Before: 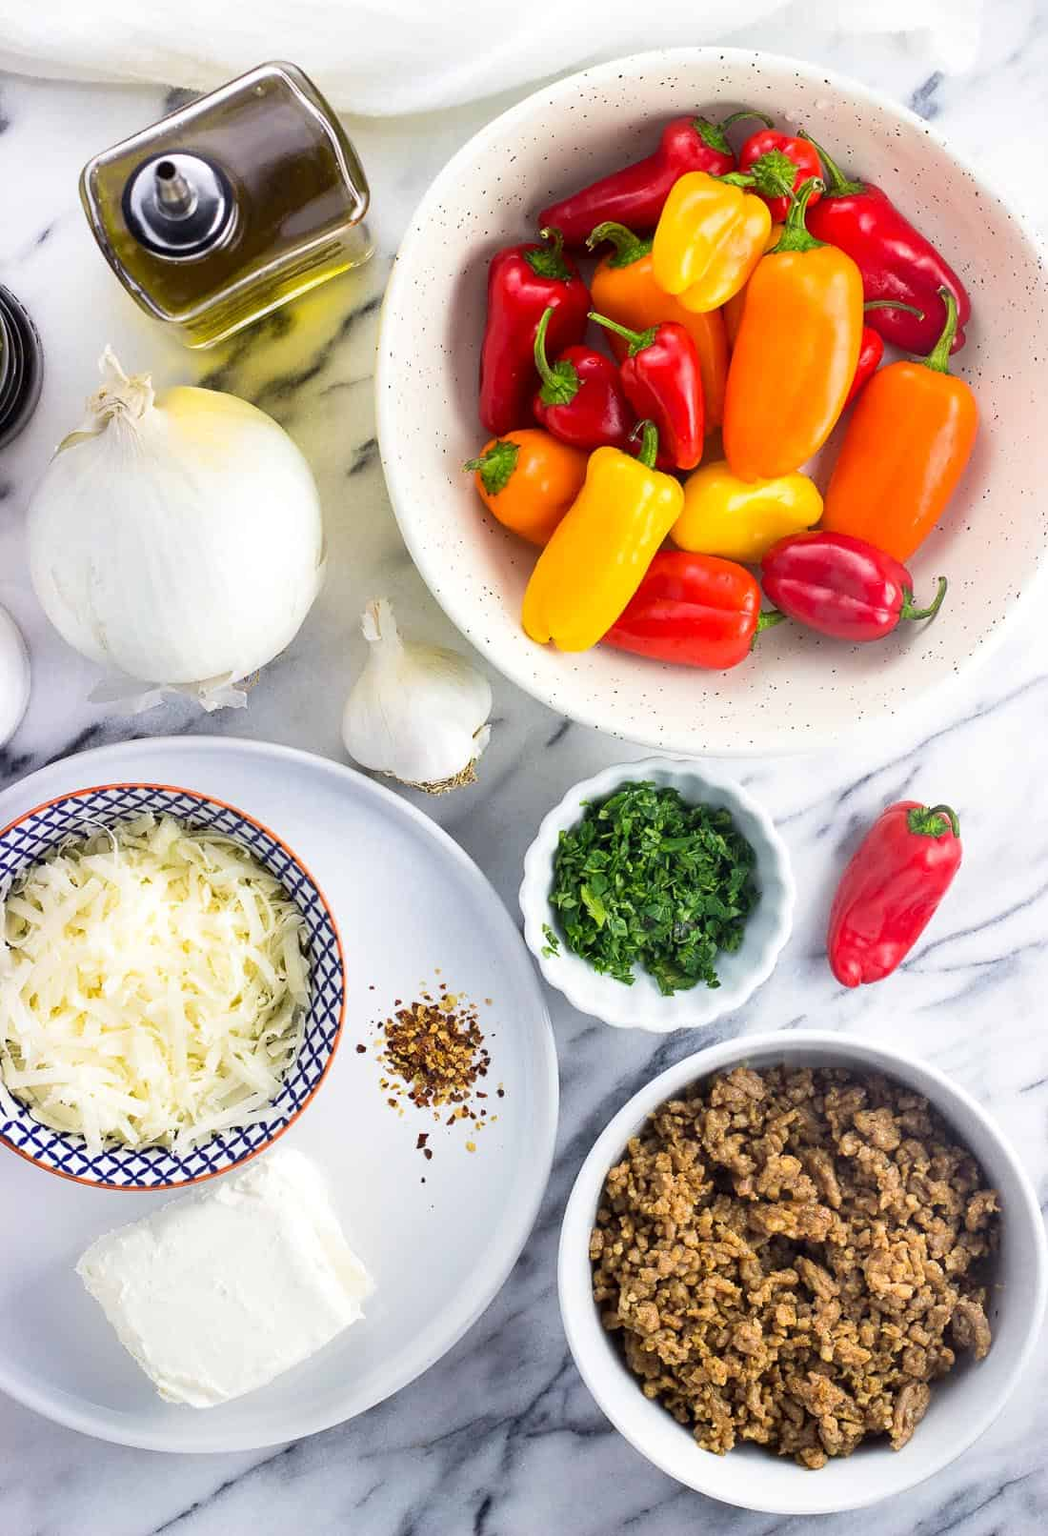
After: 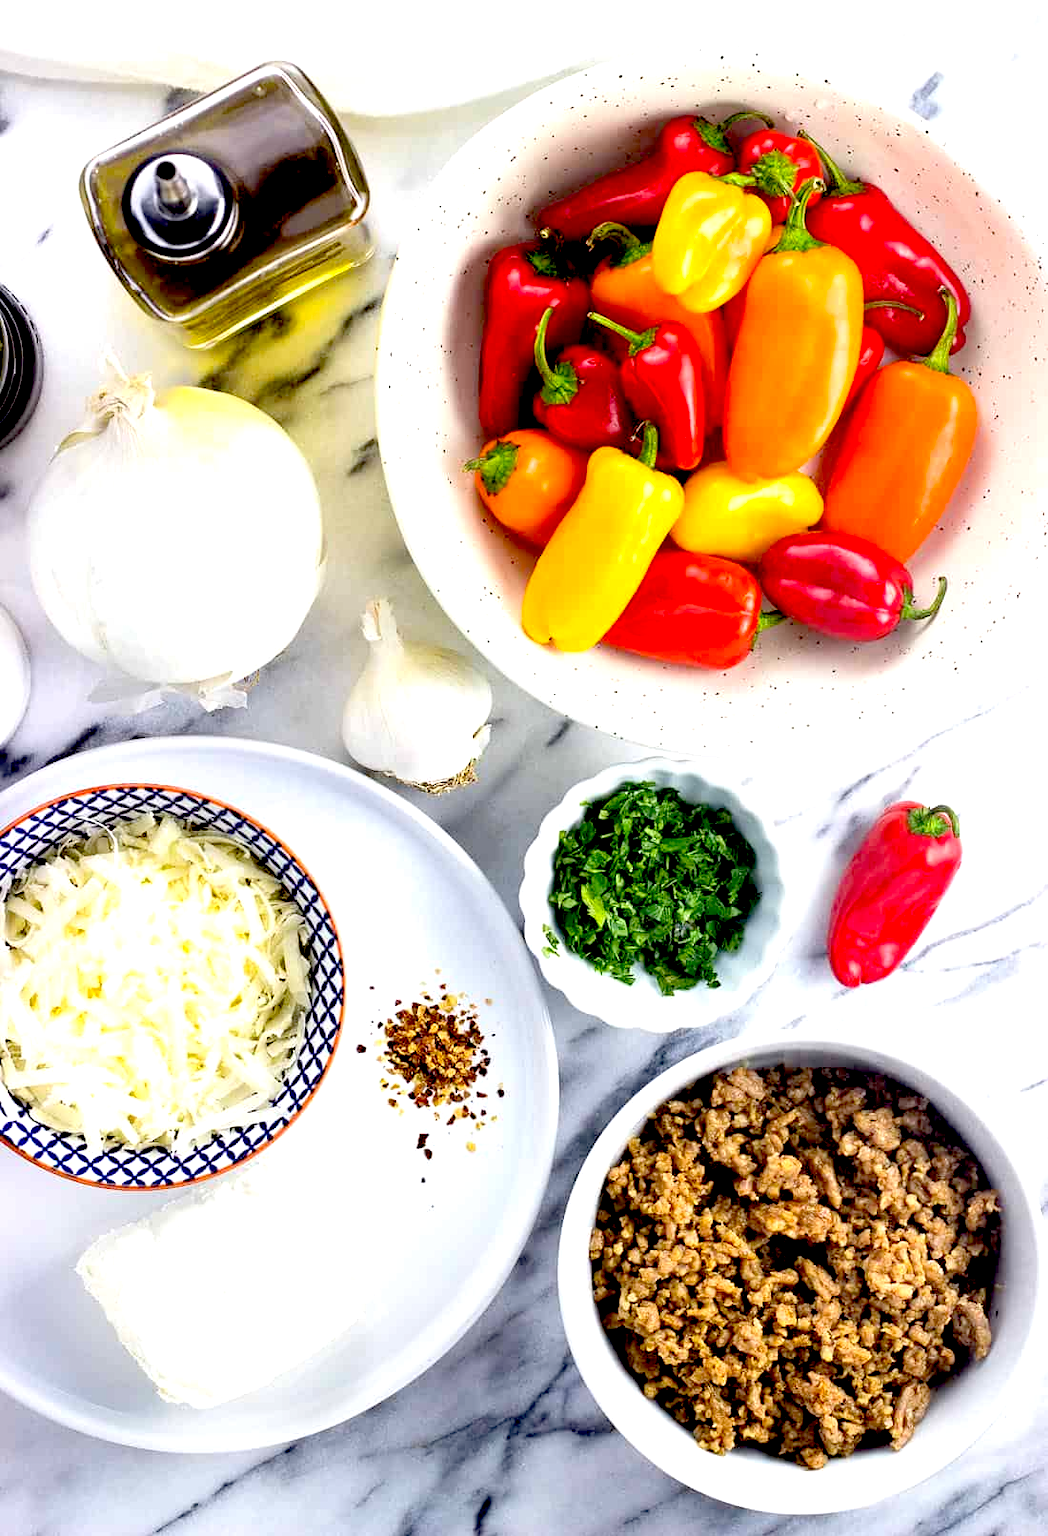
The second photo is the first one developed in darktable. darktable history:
exposure: black level correction 0.041, exposure 0.5 EV, compensate highlight preservation false
